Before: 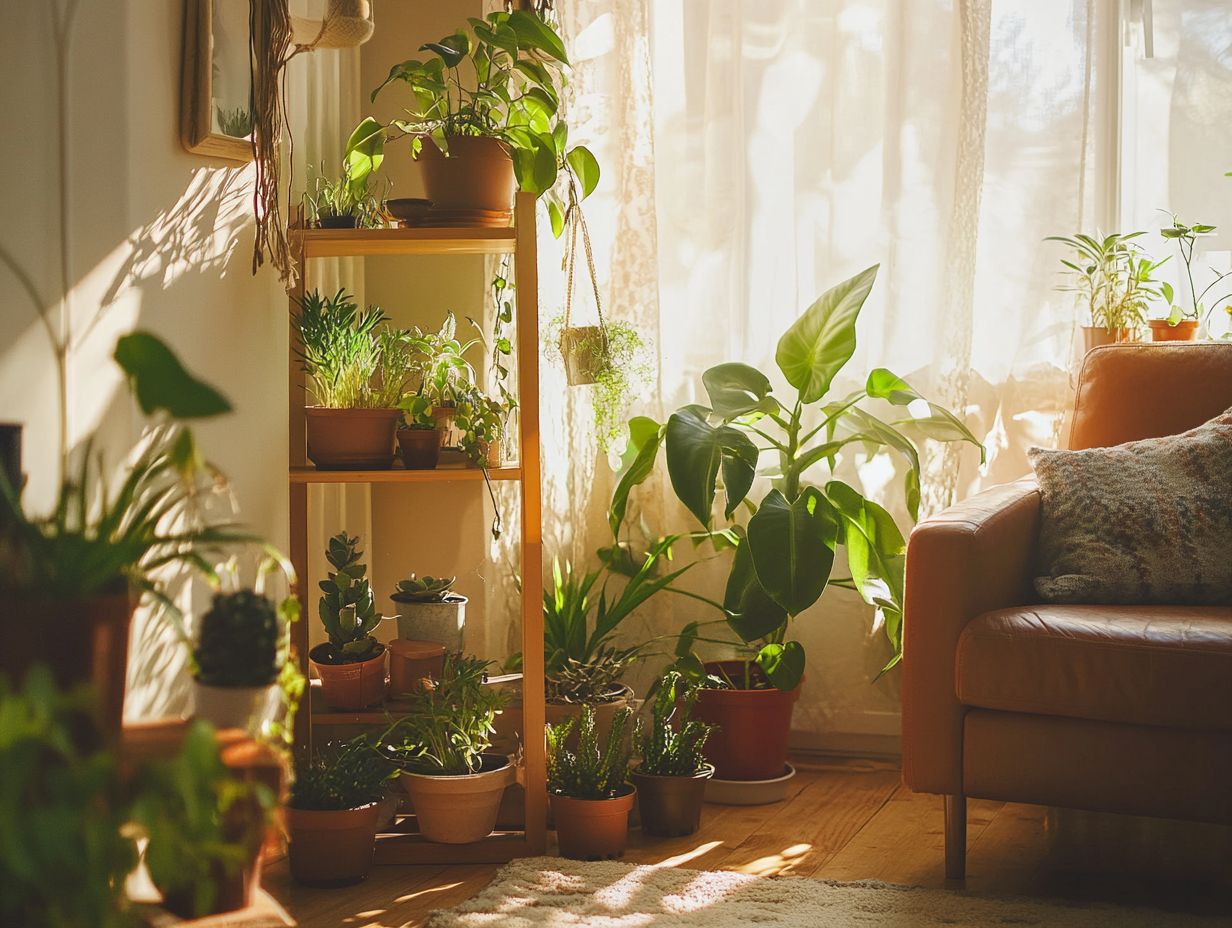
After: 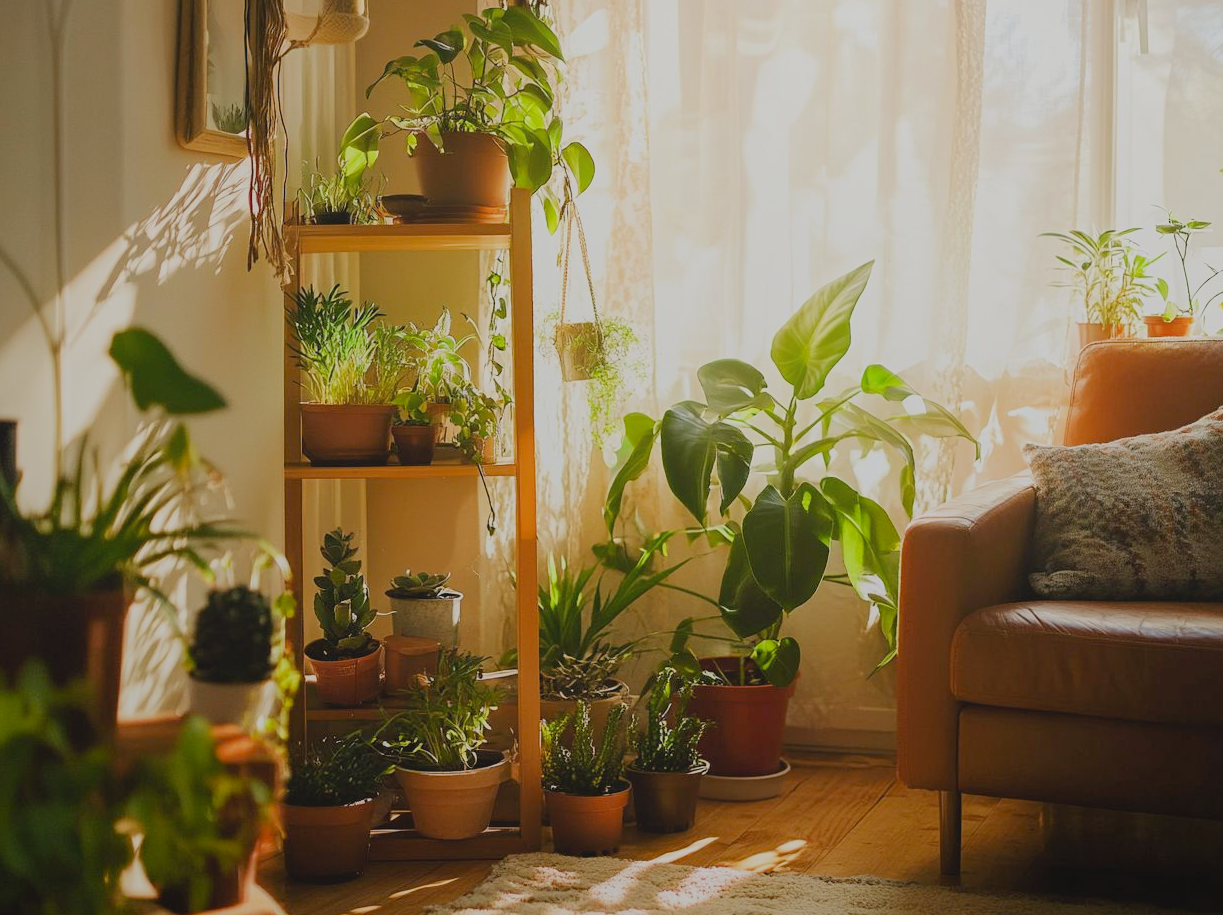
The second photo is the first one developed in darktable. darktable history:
filmic rgb: black relative exposure -7.65 EV, white relative exposure 4.56 EV, hardness 3.61
crop: left 0.48%, top 0.525%, right 0.211%, bottom 0.799%
exposure: black level correction 0.009, exposure 0.121 EV, compensate exposure bias true, compensate highlight preservation false
local contrast: highlights 68%, shadows 66%, detail 82%, midtone range 0.327
